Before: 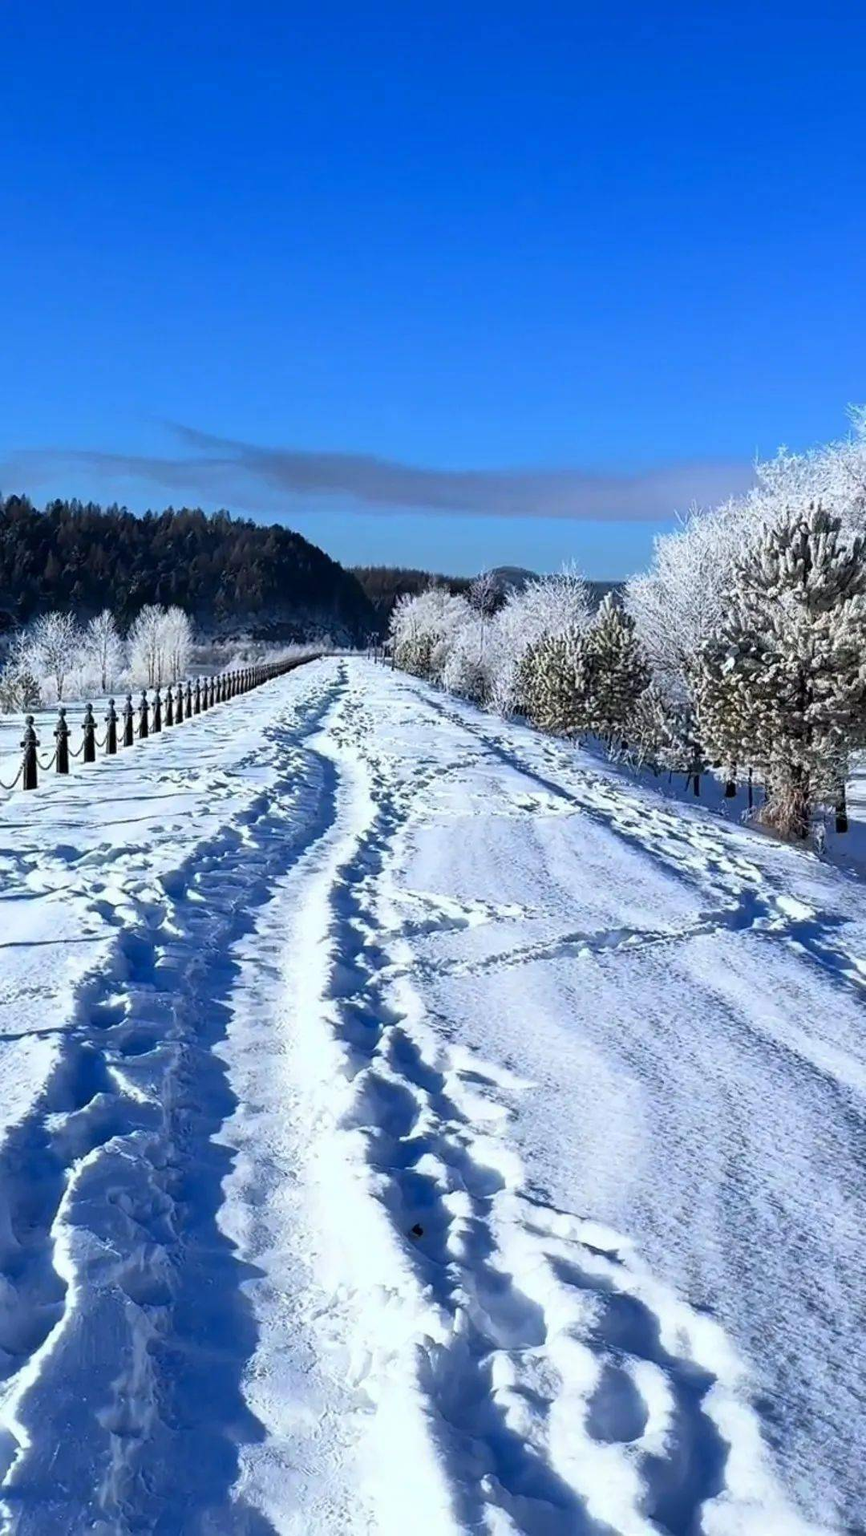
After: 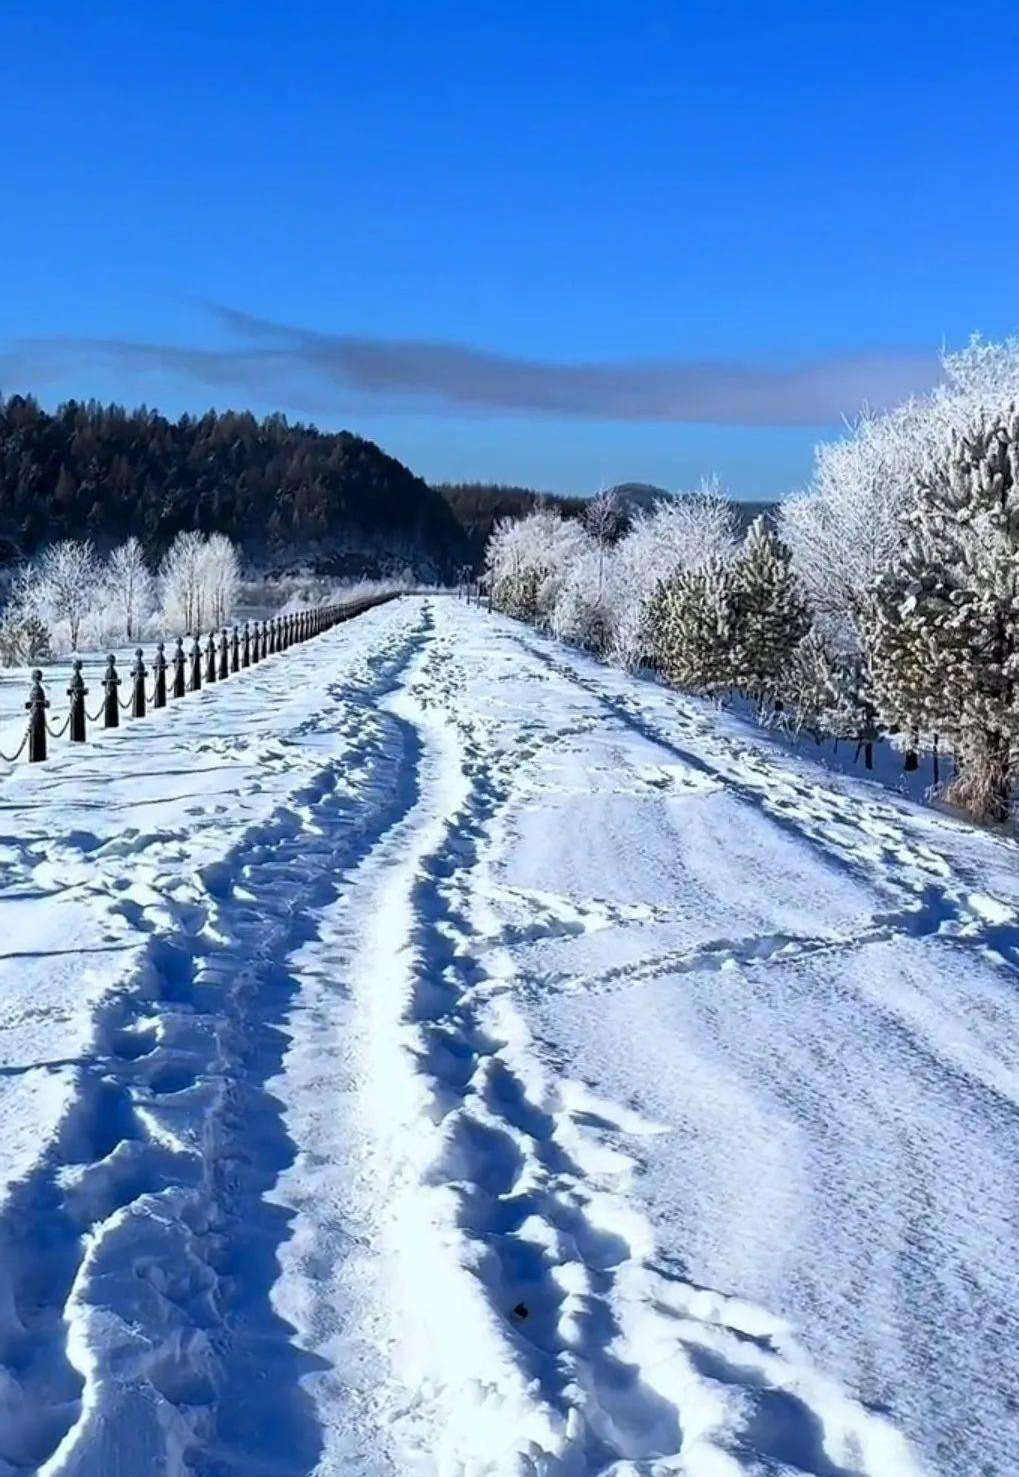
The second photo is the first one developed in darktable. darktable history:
crop and rotate: angle 0.051°, top 11.599%, right 5.483%, bottom 11.15%
